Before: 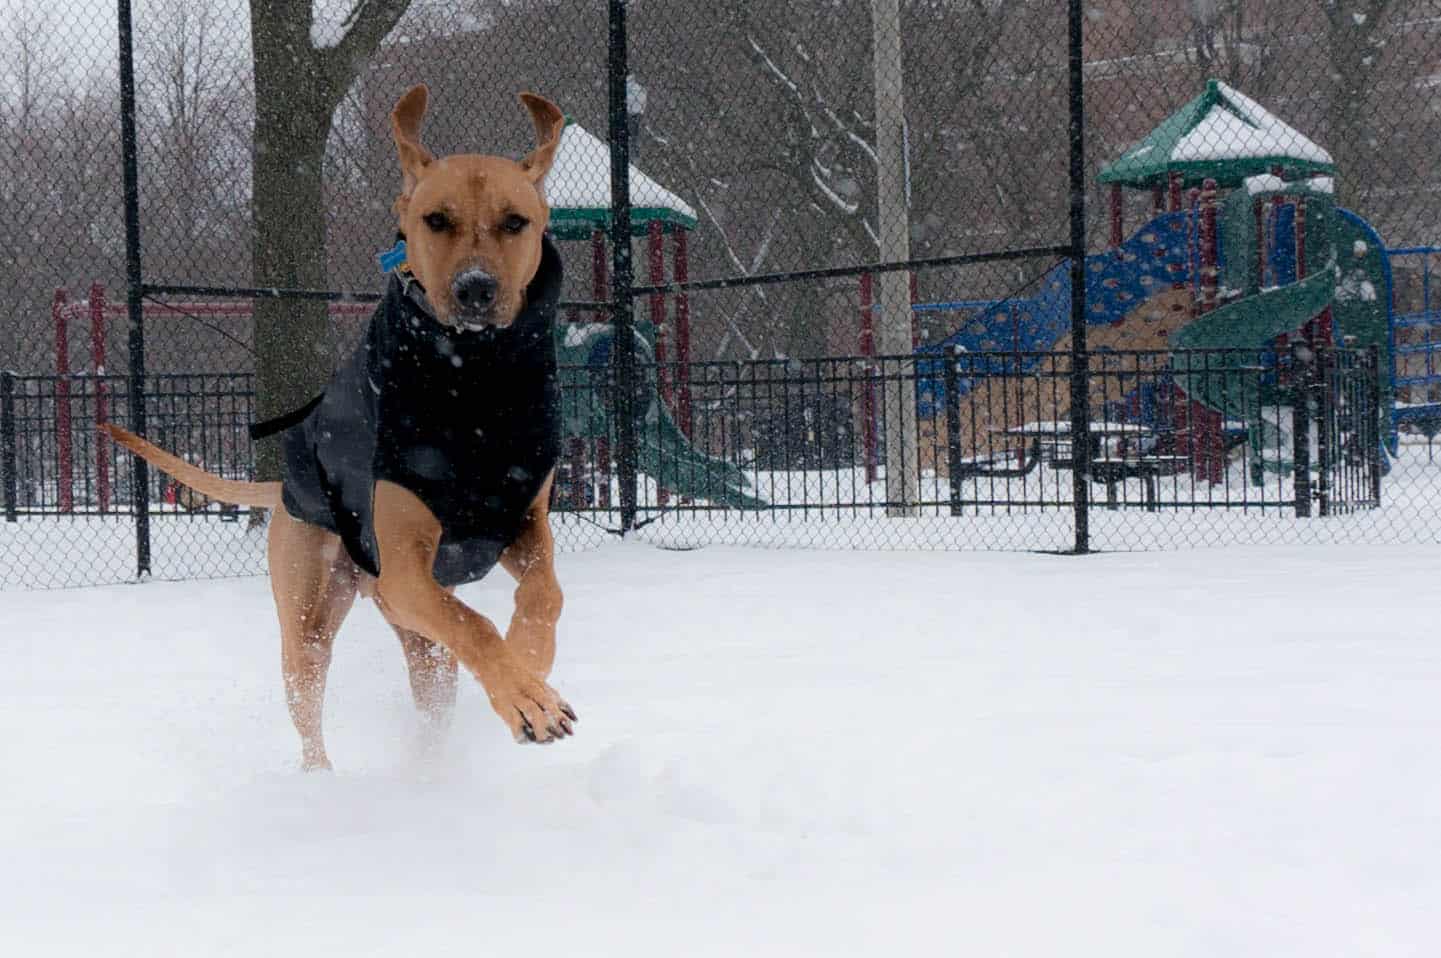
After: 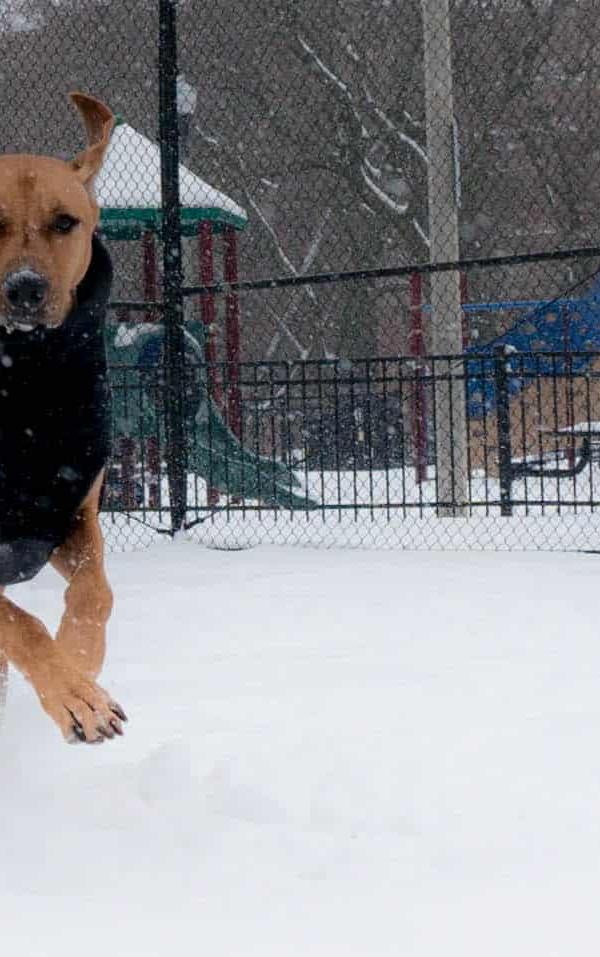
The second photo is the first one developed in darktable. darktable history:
crop: left 31.229%, right 27.105%
tone equalizer: on, module defaults
